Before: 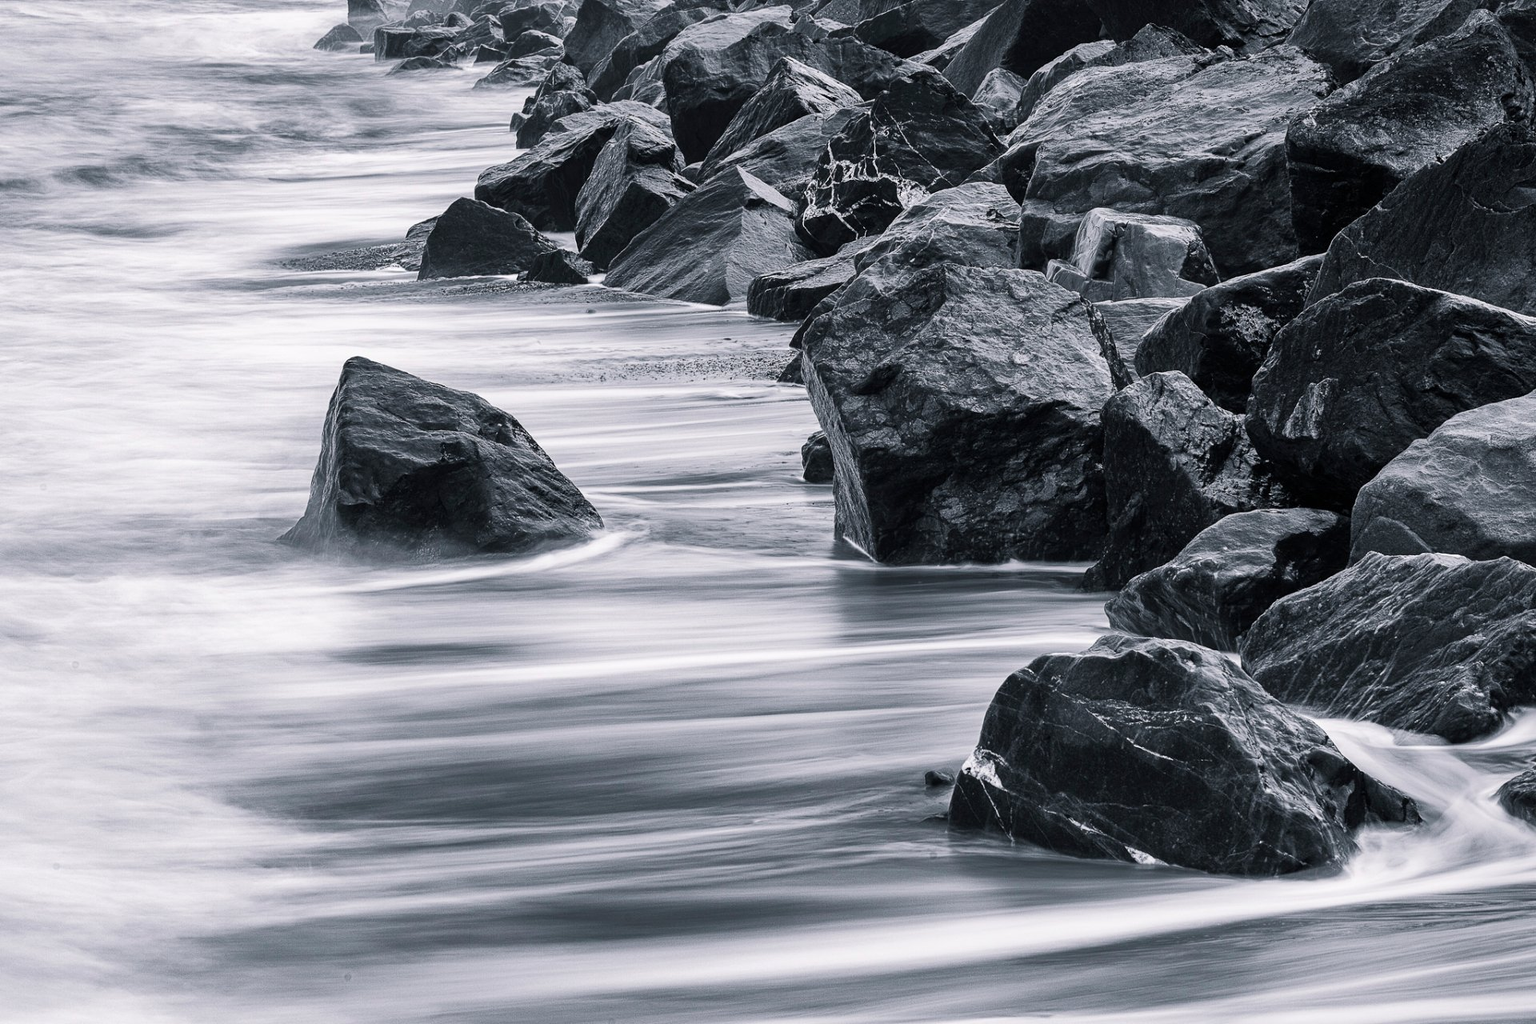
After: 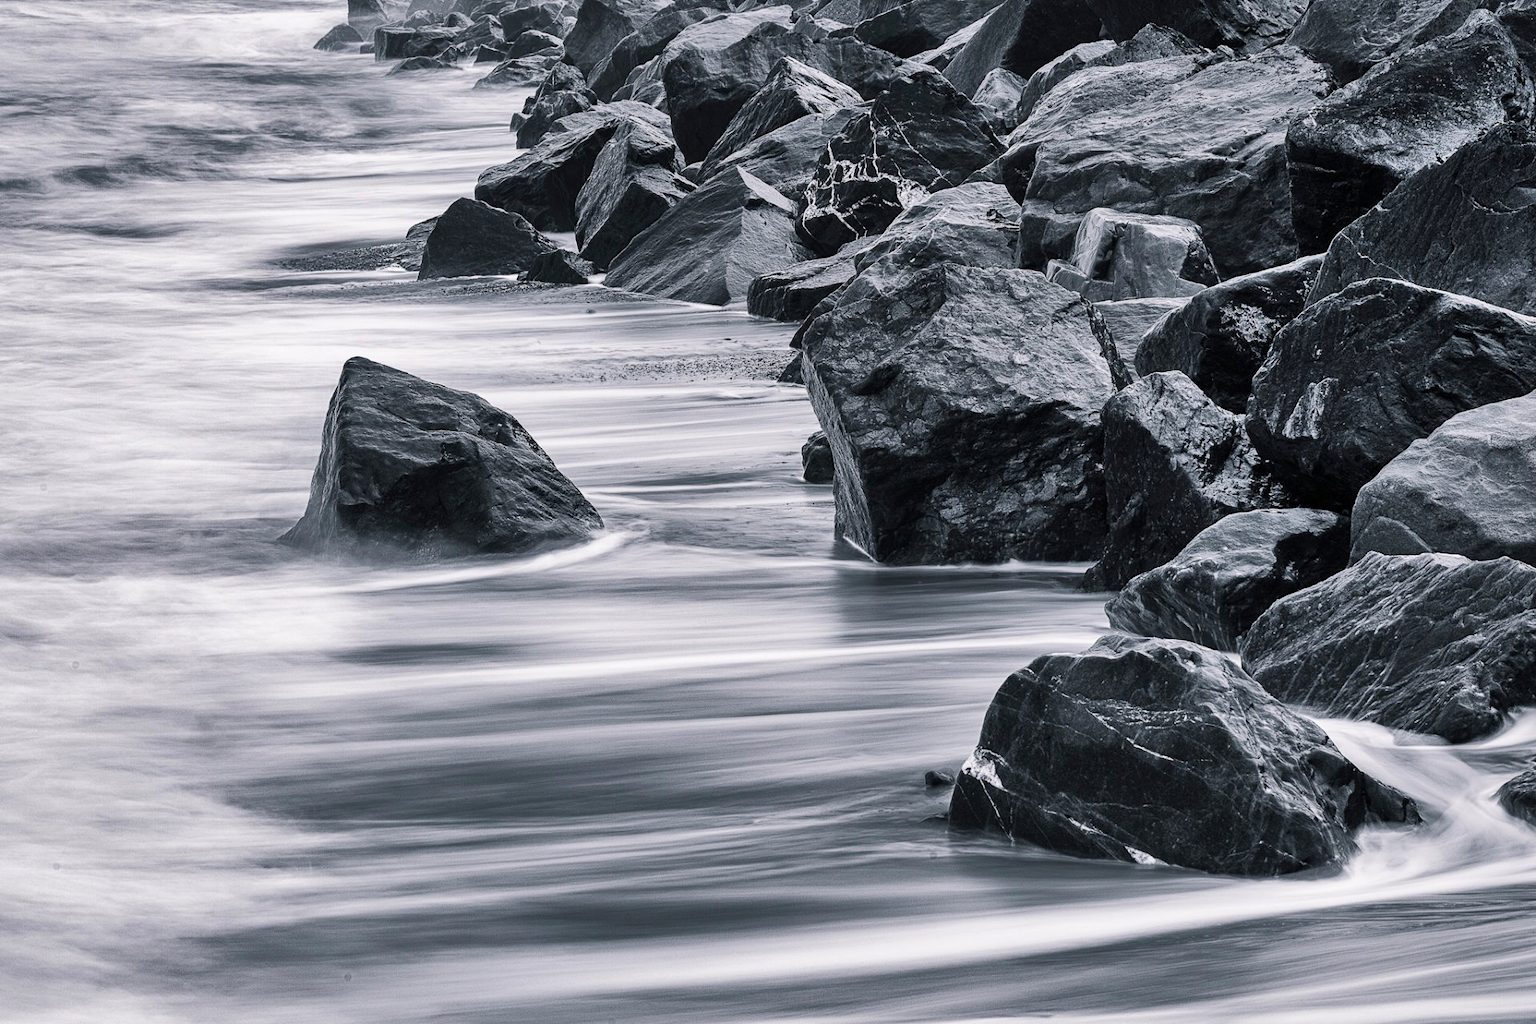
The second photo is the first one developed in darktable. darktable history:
shadows and highlights: shadows 52.59, soften with gaussian
